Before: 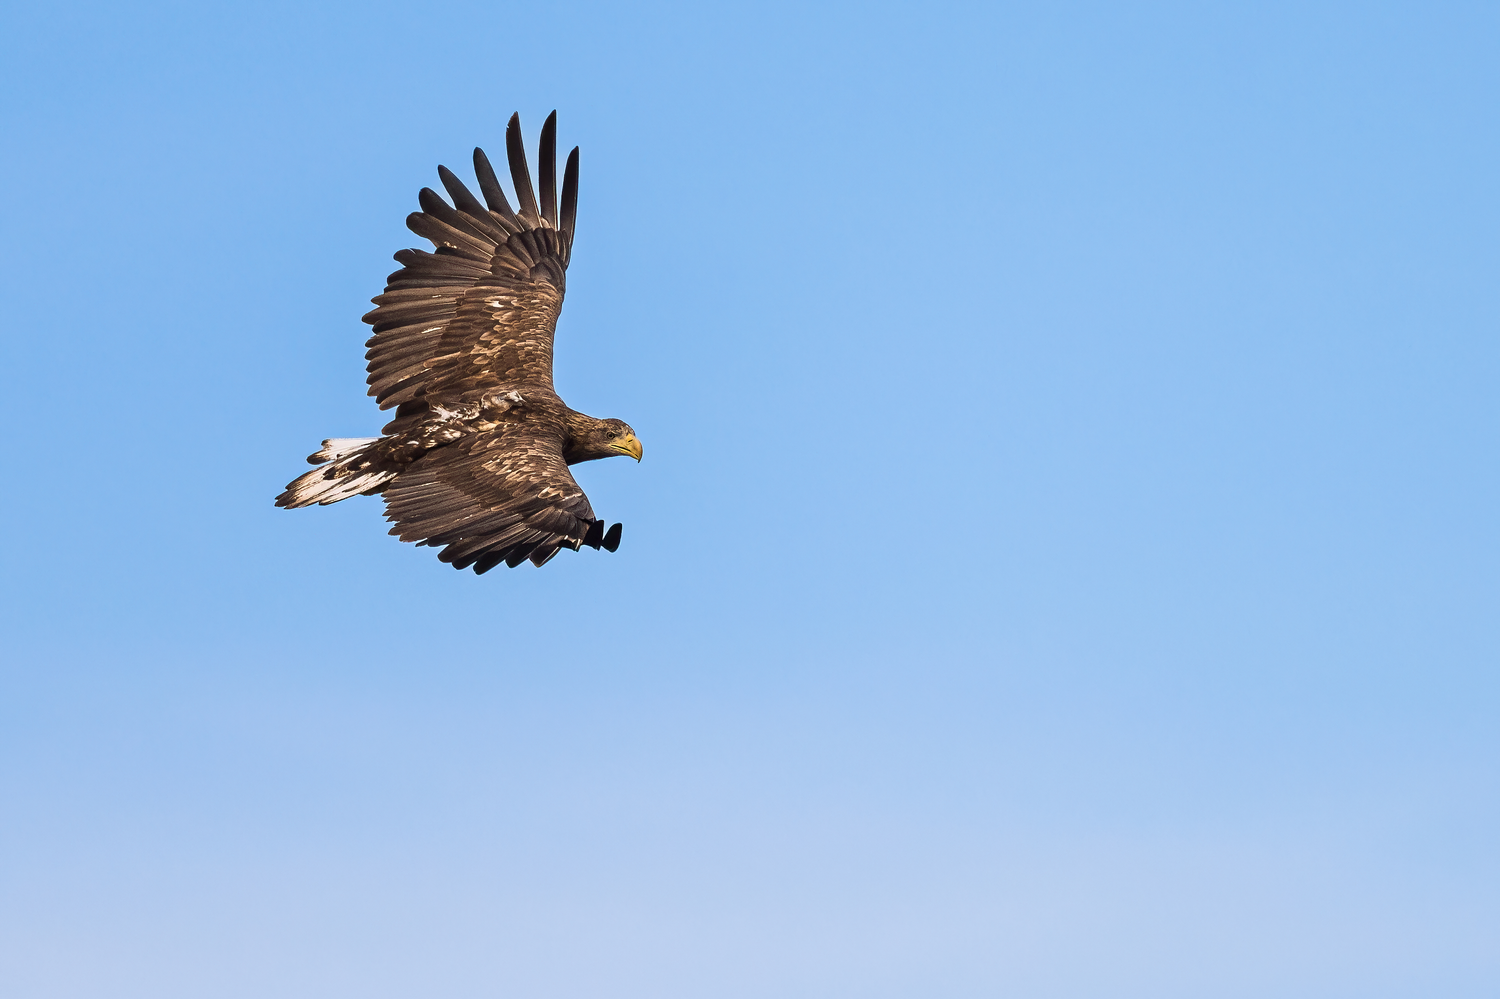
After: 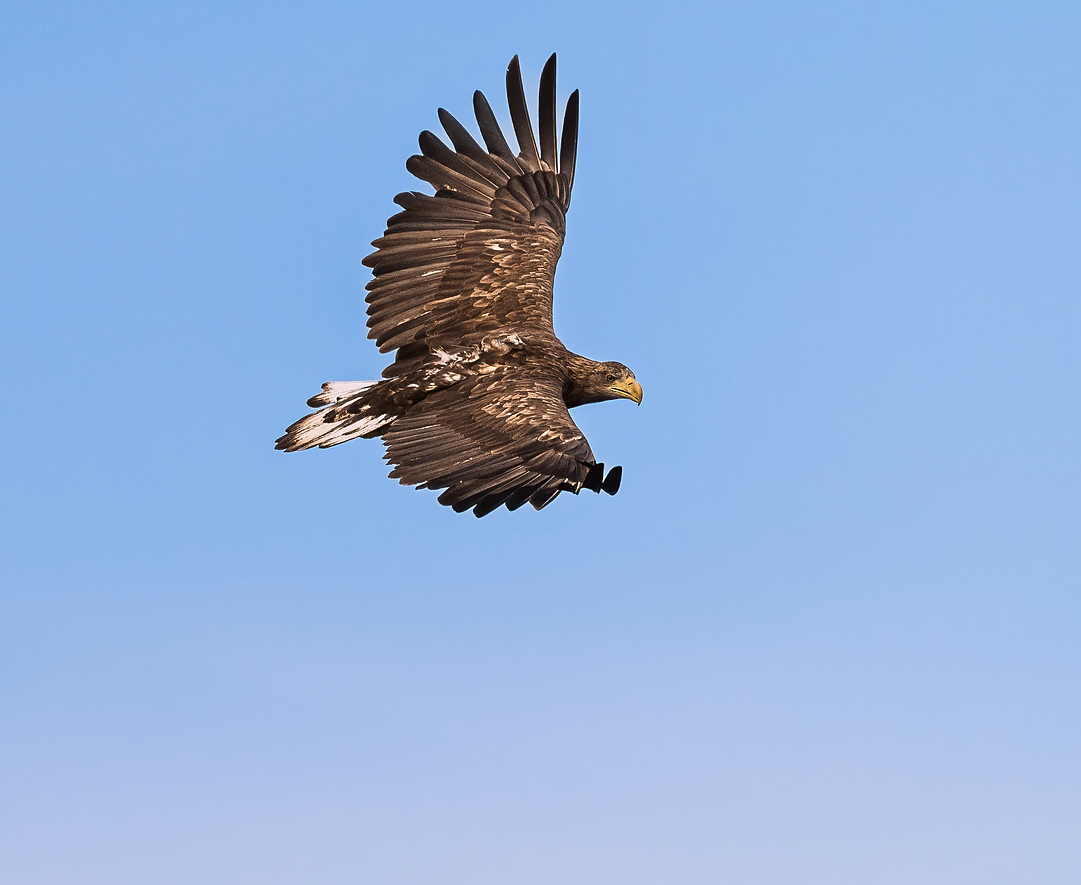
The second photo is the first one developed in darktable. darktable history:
tone equalizer: on, module defaults
exposure: exposure -0.072 EV, compensate highlight preservation false
color correction: highlights a* 3.06, highlights b* -1.25, shadows a* -0.075, shadows b* 2.37, saturation 0.98
sharpen: radius 1.269, amount 0.296, threshold 0.066
crop: top 5.779%, right 27.912%, bottom 5.536%
